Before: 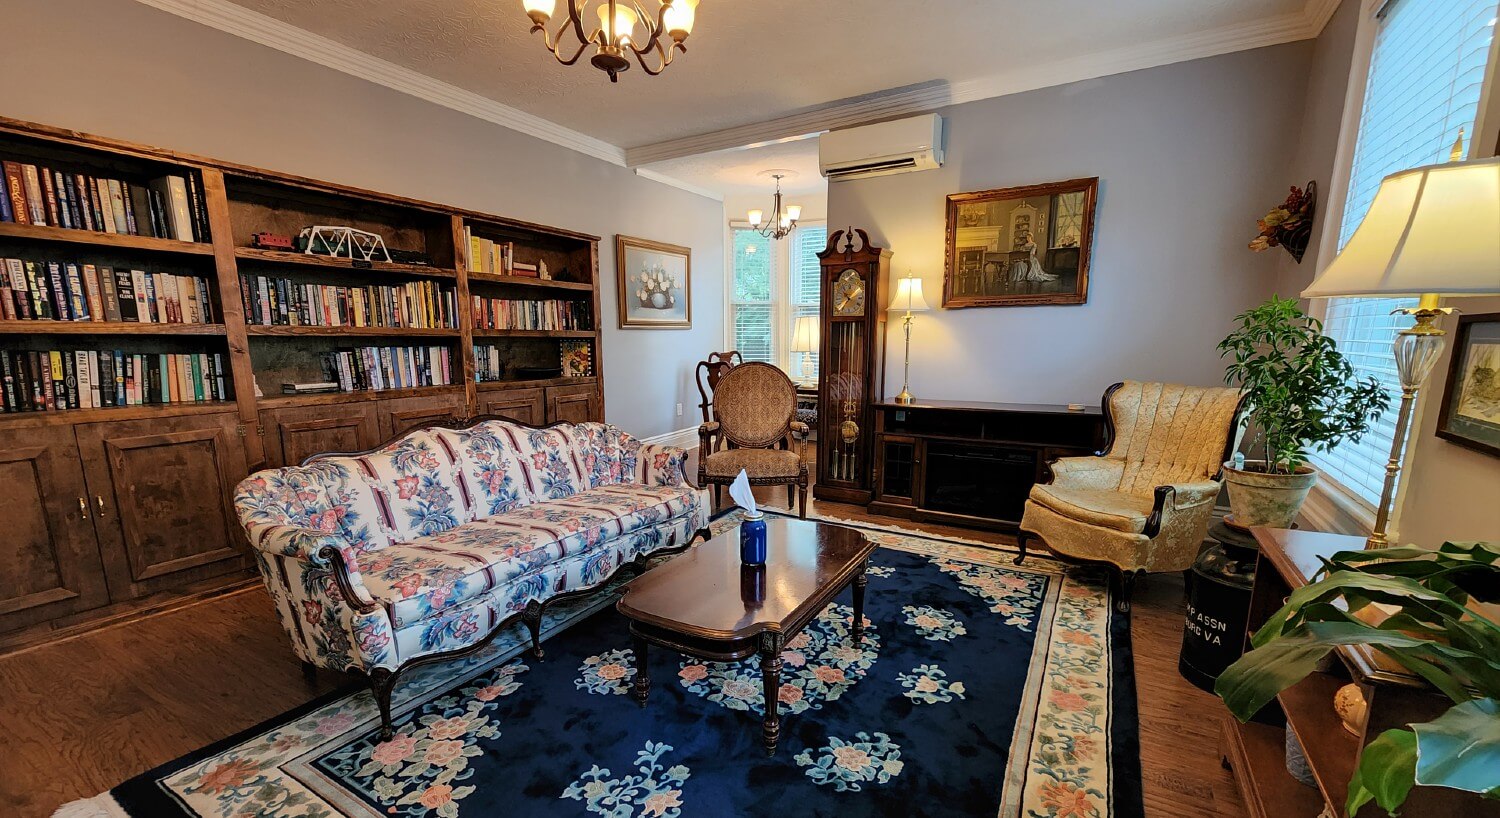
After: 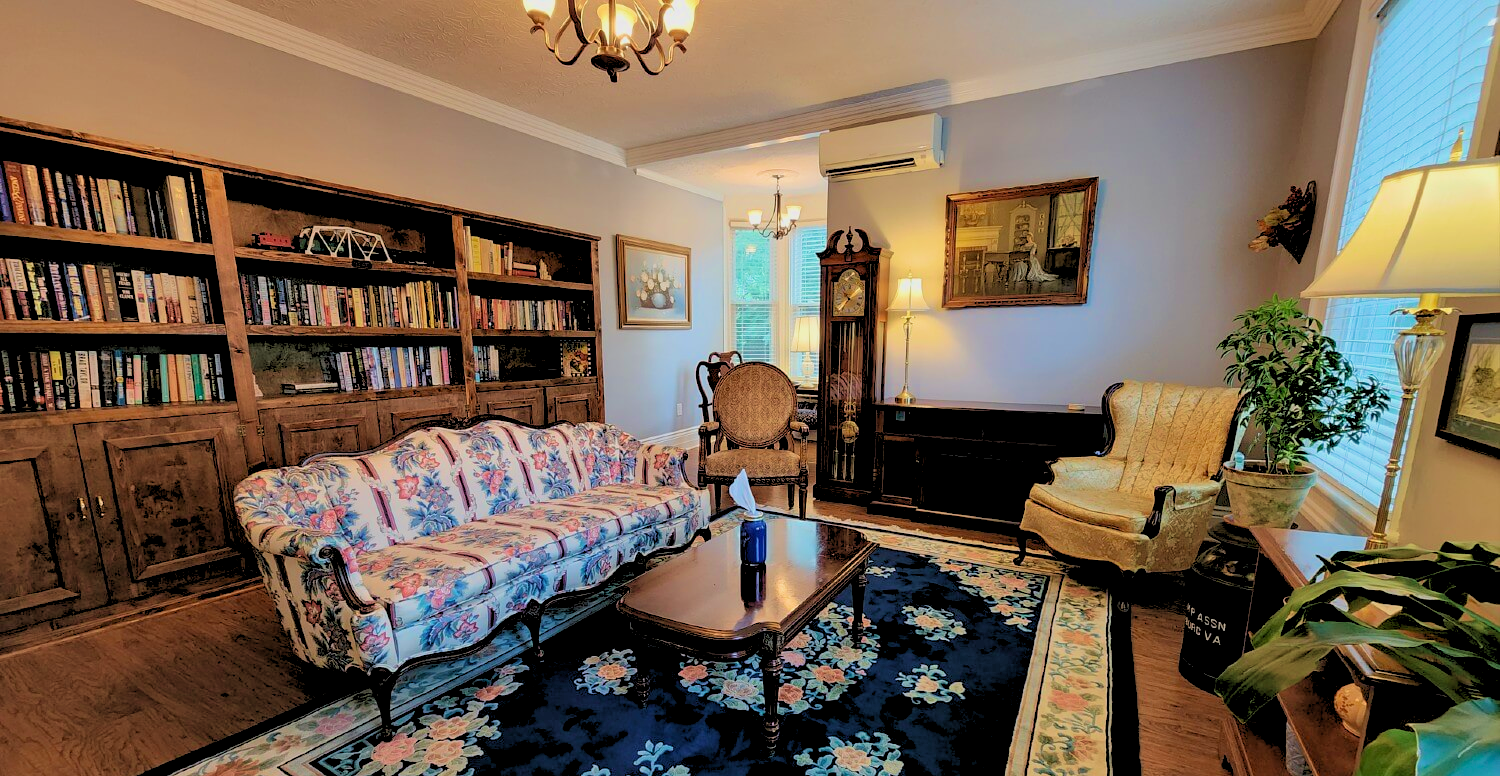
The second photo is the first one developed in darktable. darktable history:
crop and rotate: top 0%, bottom 5.097%
velvia: strength 45%
rgb levels: preserve colors sum RGB, levels [[0.038, 0.433, 0.934], [0, 0.5, 1], [0, 0.5, 1]]
